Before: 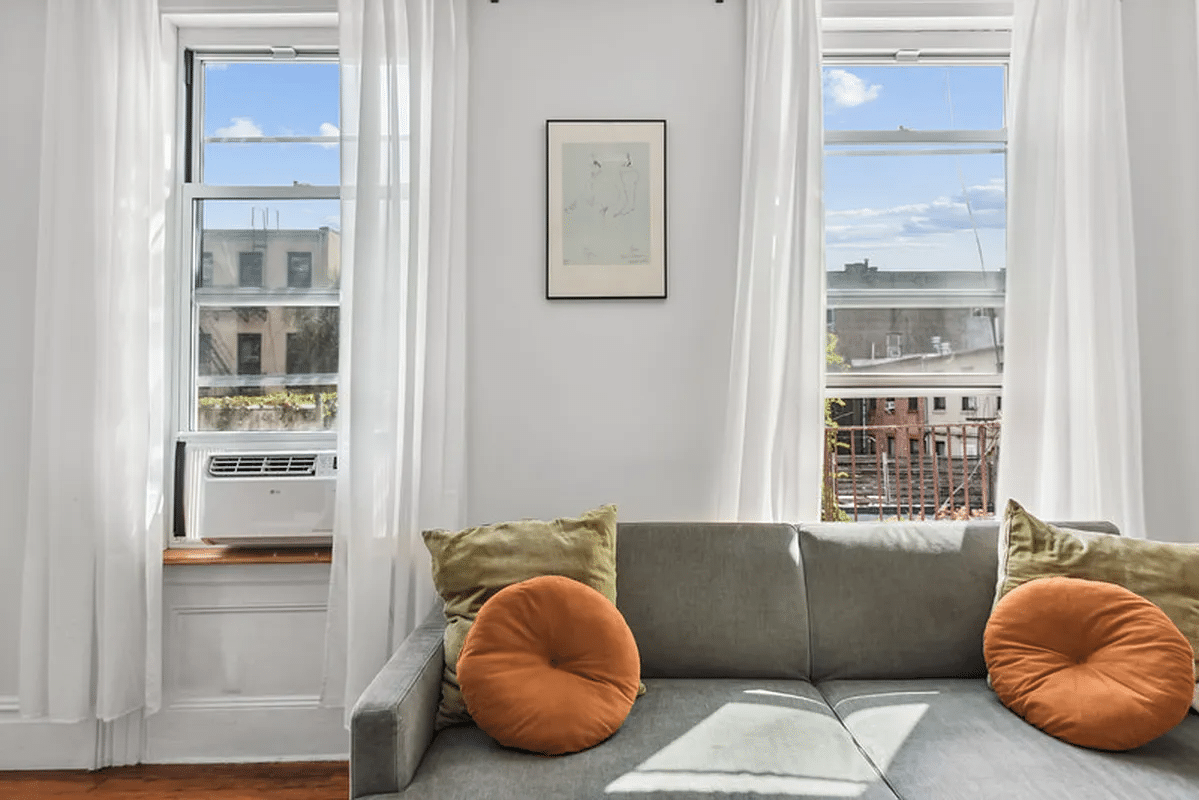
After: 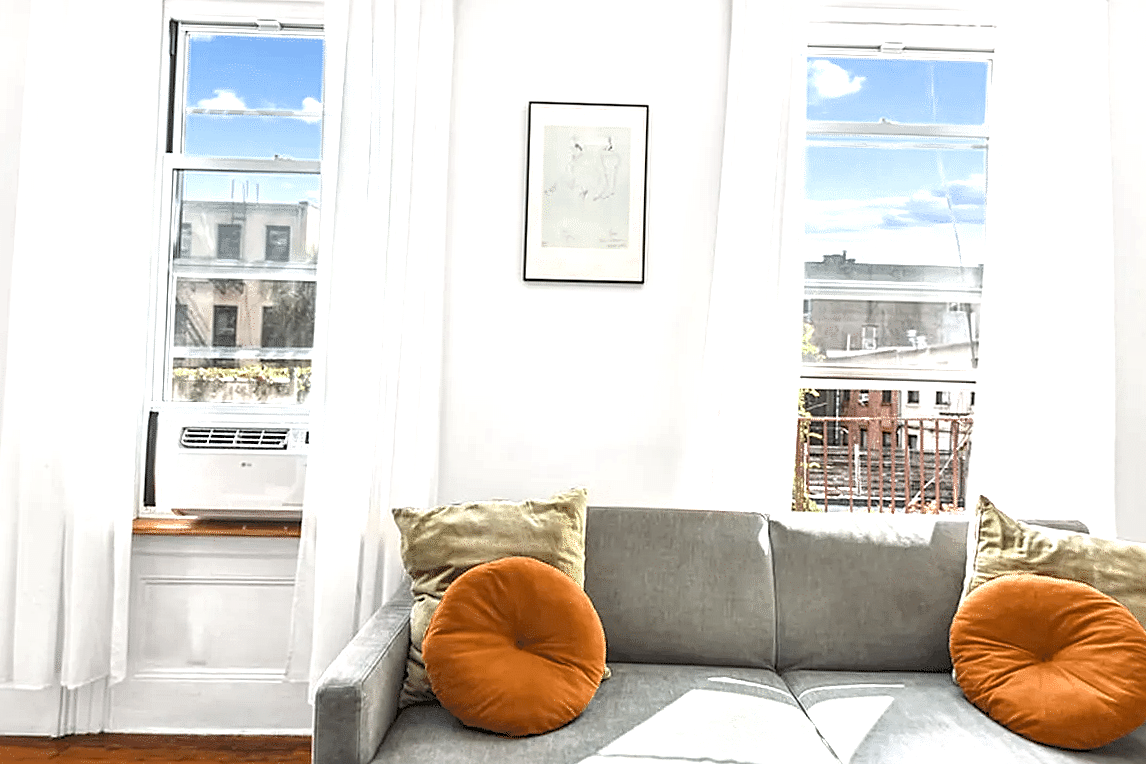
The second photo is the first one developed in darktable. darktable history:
local contrast: highlights 107%, shadows 100%, detail 120%, midtone range 0.2
crop and rotate: angle -1.79°
color zones: curves: ch0 [(0, 0.5) (0.125, 0.4) (0.25, 0.5) (0.375, 0.4) (0.5, 0.4) (0.625, 0.35) (0.75, 0.35) (0.875, 0.5)]; ch1 [(0, 0.35) (0.125, 0.45) (0.25, 0.35) (0.375, 0.35) (0.5, 0.35) (0.625, 0.35) (0.75, 0.45) (0.875, 0.35)]; ch2 [(0, 0.6) (0.125, 0.5) (0.25, 0.5) (0.375, 0.6) (0.5, 0.6) (0.625, 0.5) (0.75, 0.5) (0.875, 0.5)], mix 21.08%
exposure: exposure 0.999 EV, compensate highlight preservation false
sharpen: on, module defaults
color balance rgb: linear chroma grading › shadows -3.002%, linear chroma grading › highlights -3.157%, perceptual saturation grading › global saturation 25.719%, perceptual brilliance grading › global brilliance 2.905%, perceptual brilliance grading › highlights -2.296%, perceptual brilliance grading › shadows 3.007%
